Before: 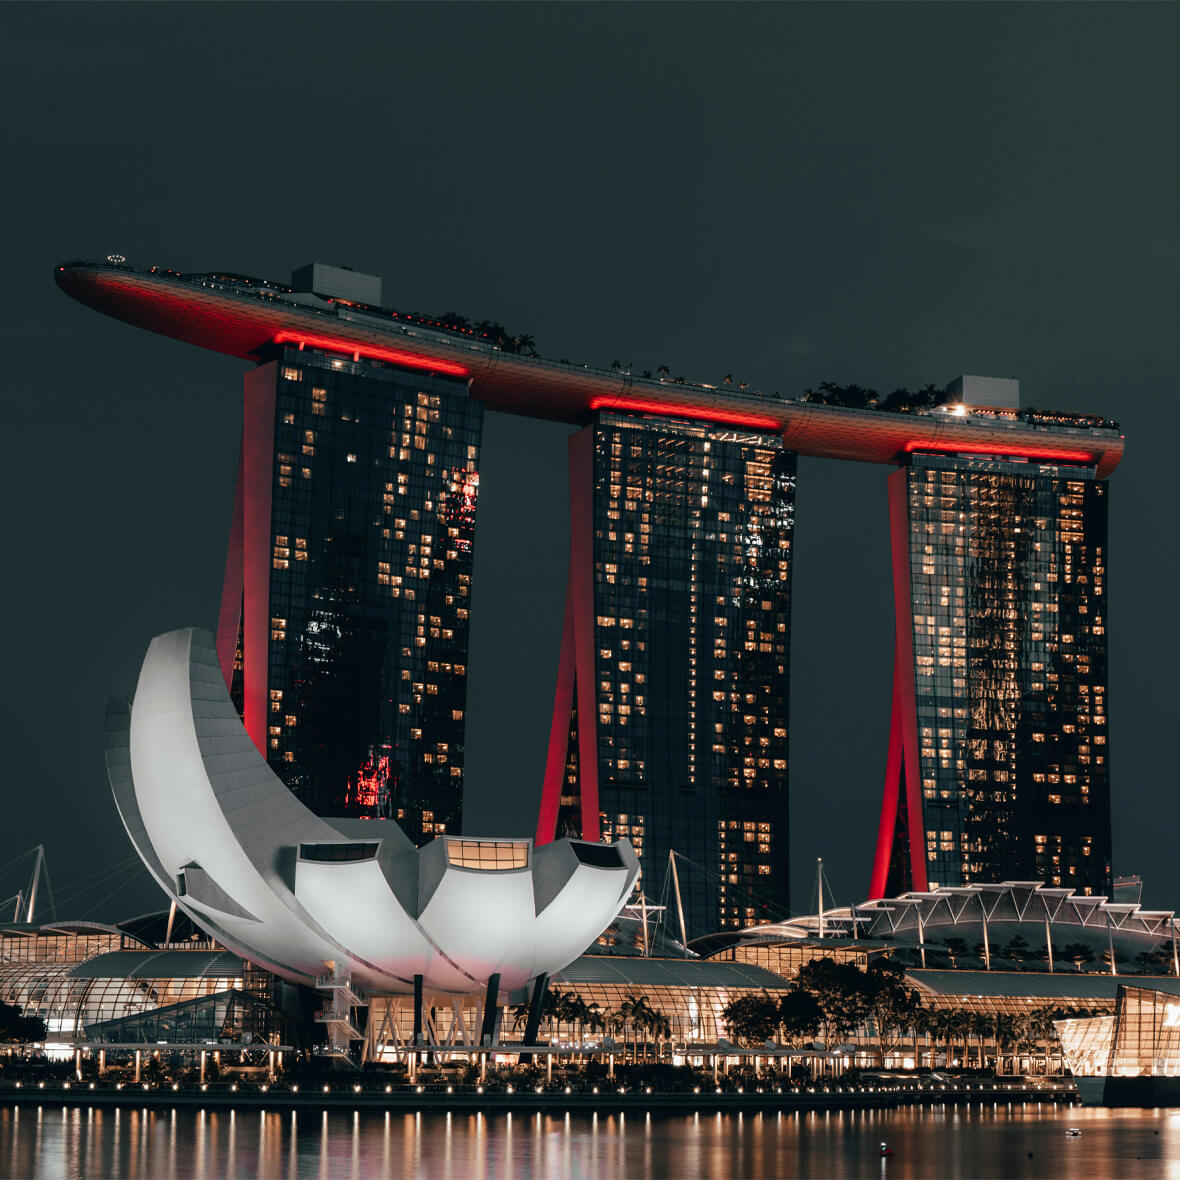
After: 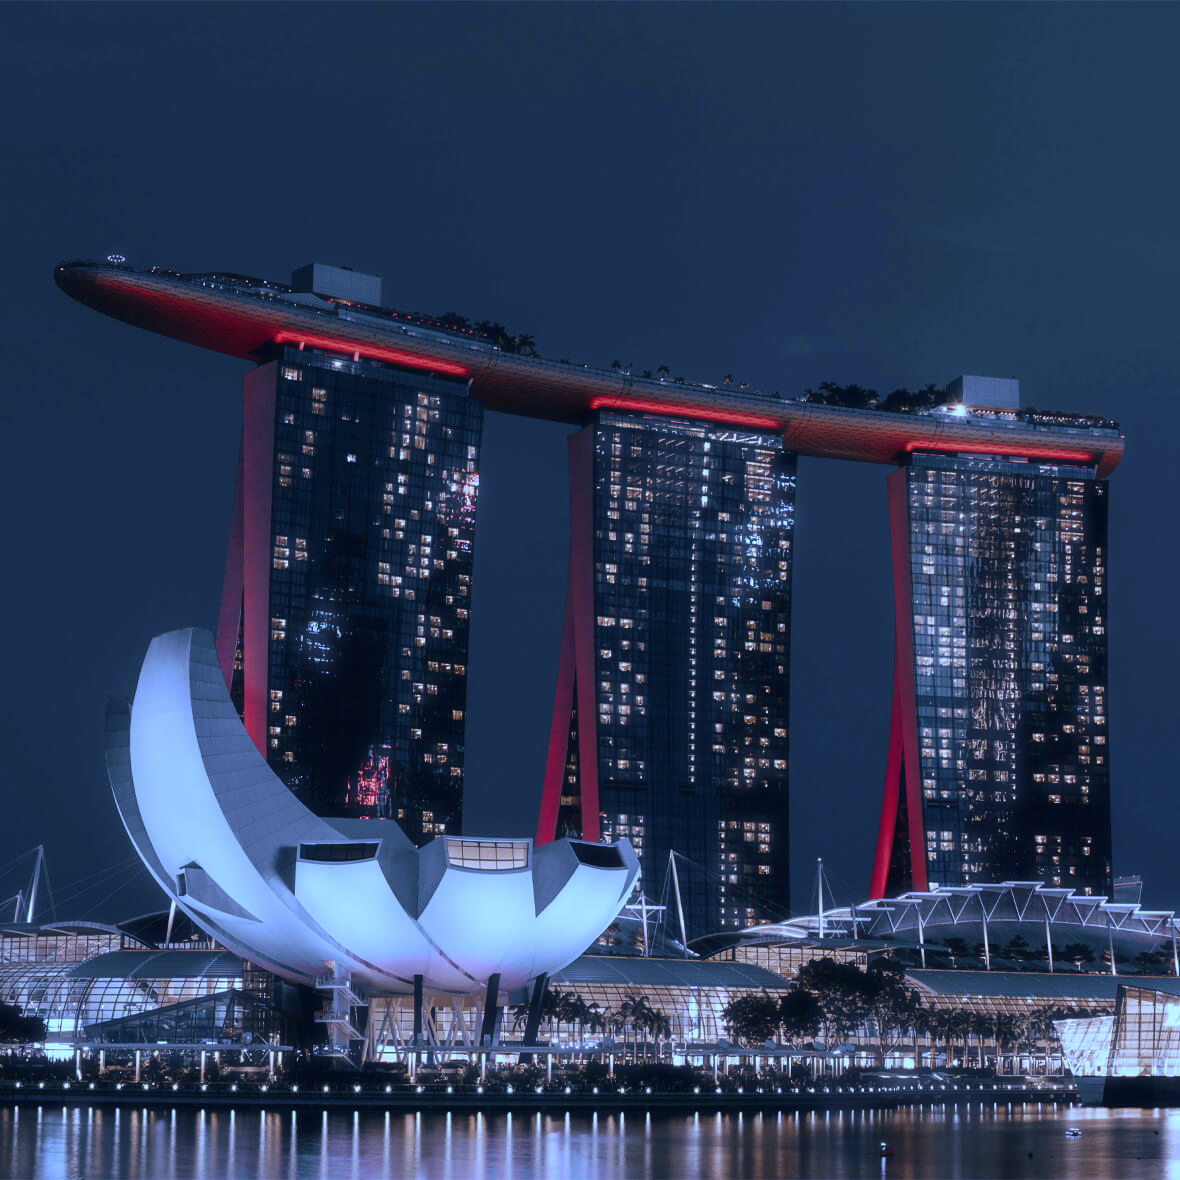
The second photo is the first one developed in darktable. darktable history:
haze removal: strength -0.1, adaptive false
white balance: red 0.766, blue 1.537
